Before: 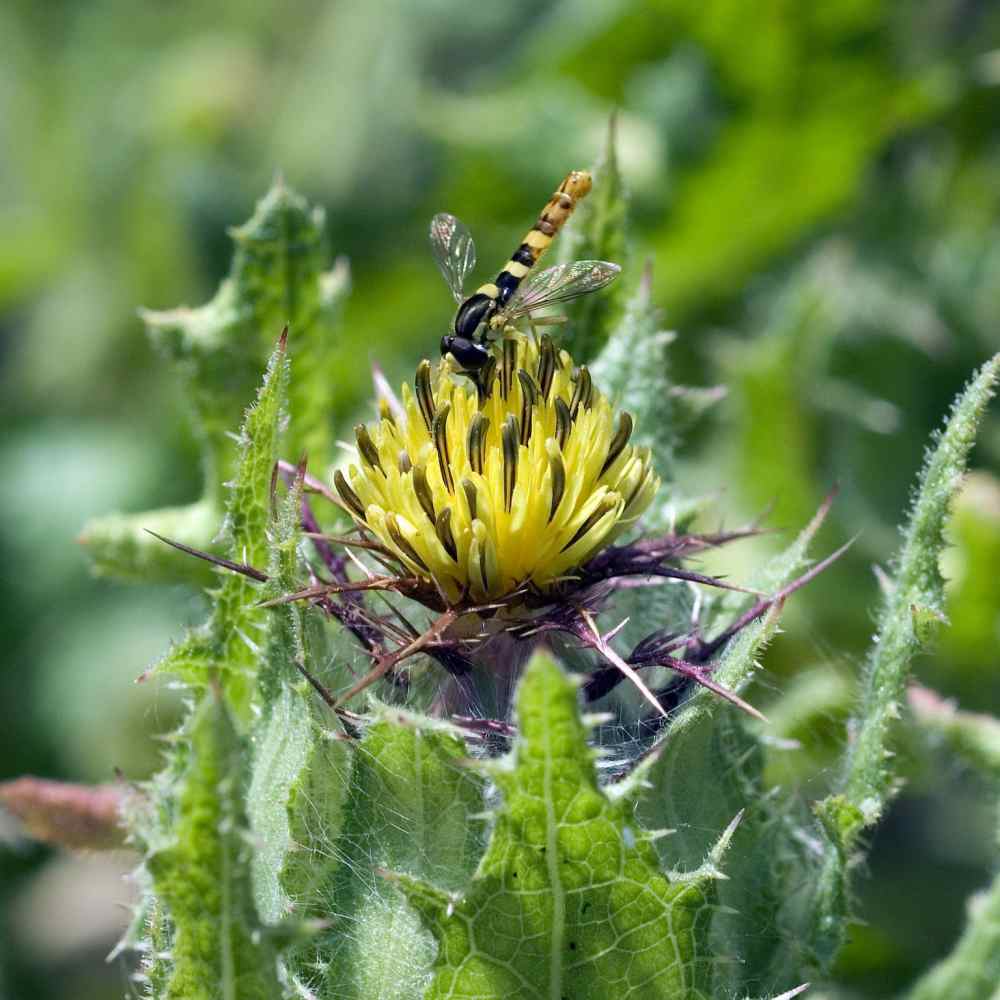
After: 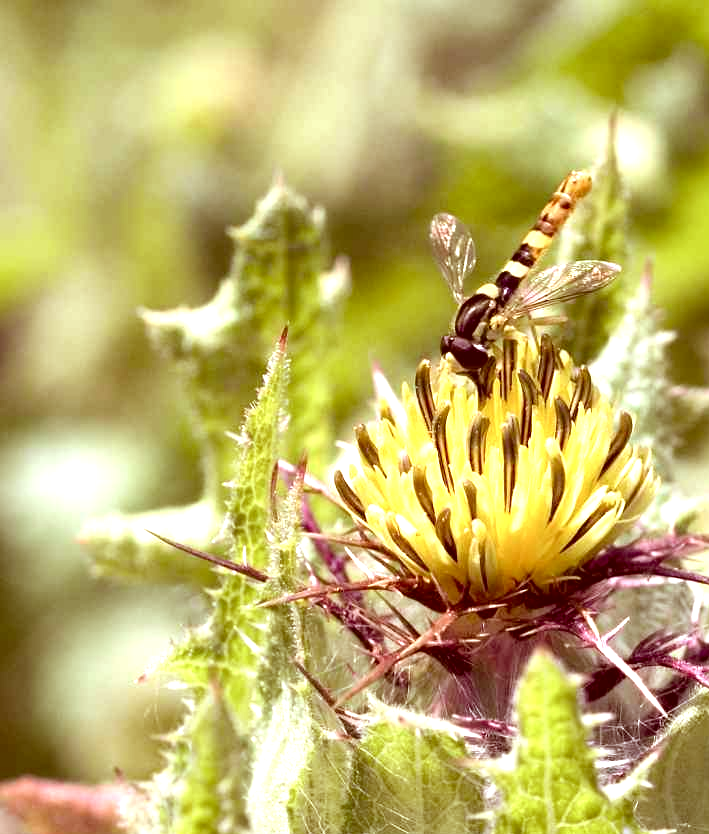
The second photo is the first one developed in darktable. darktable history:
exposure: exposure 1 EV, compensate exposure bias true, compensate highlight preservation false
crop: right 29.001%, bottom 16.522%
color correction: highlights a* 9.27, highlights b* 8.94, shadows a* 39.56, shadows b* 39.65, saturation 0.803
